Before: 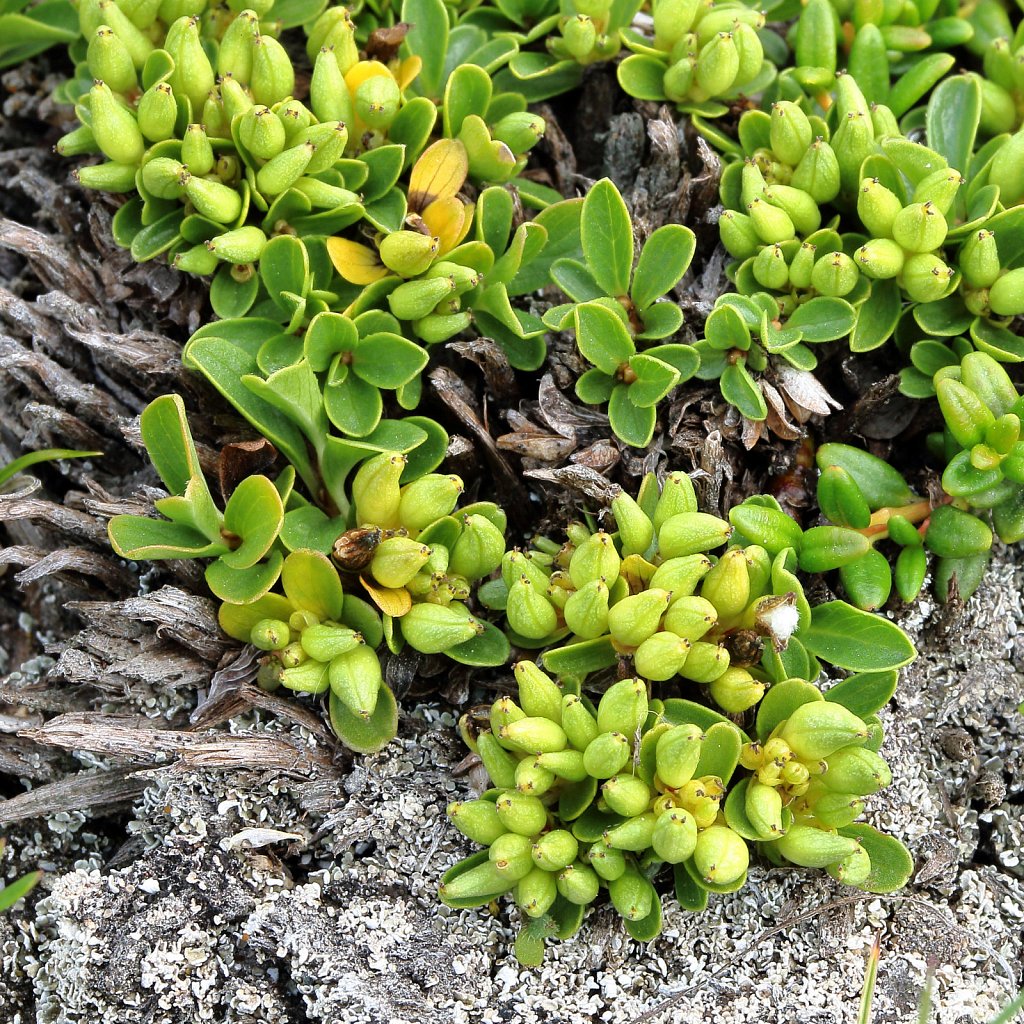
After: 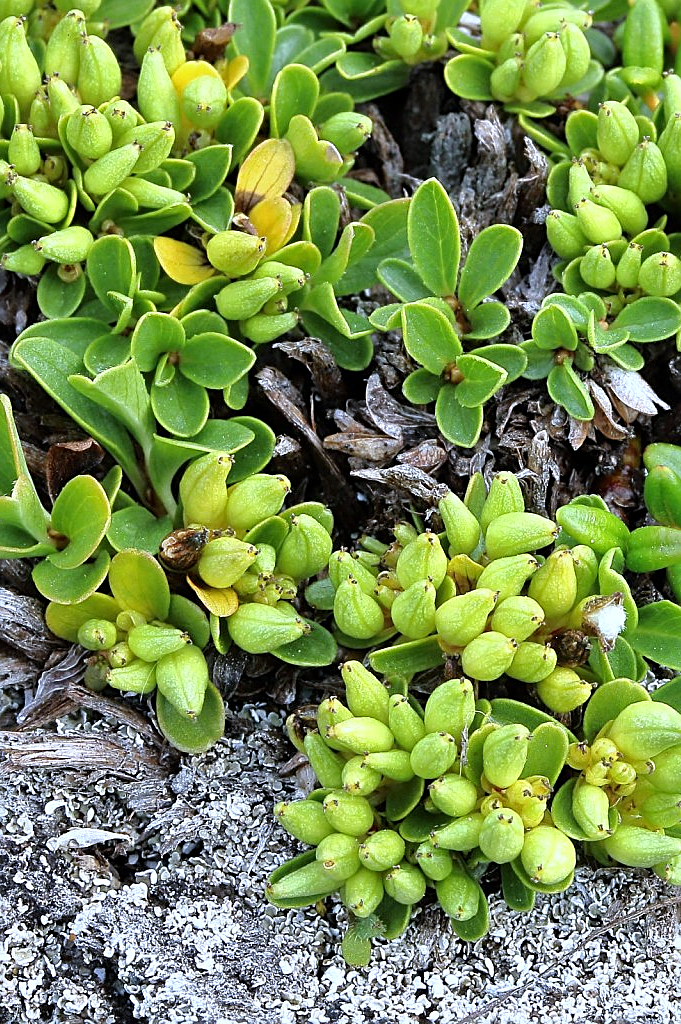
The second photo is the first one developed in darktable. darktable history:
crop: left 16.899%, right 16.556%
white balance: red 0.948, green 1.02, blue 1.176
sharpen: on, module defaults
